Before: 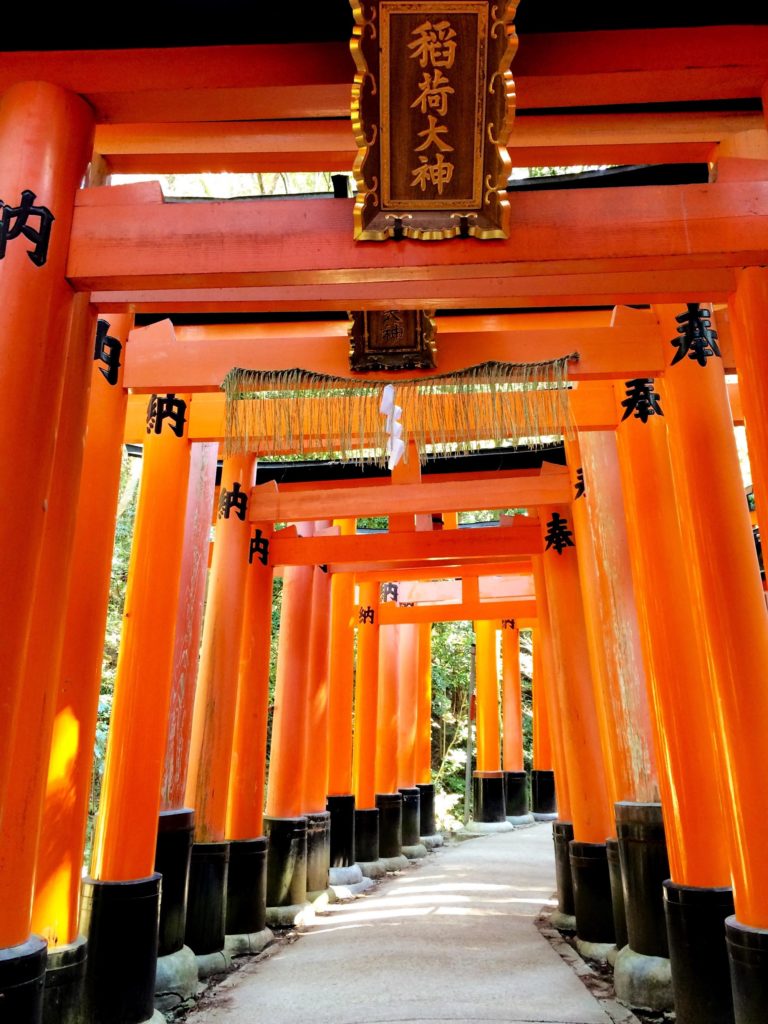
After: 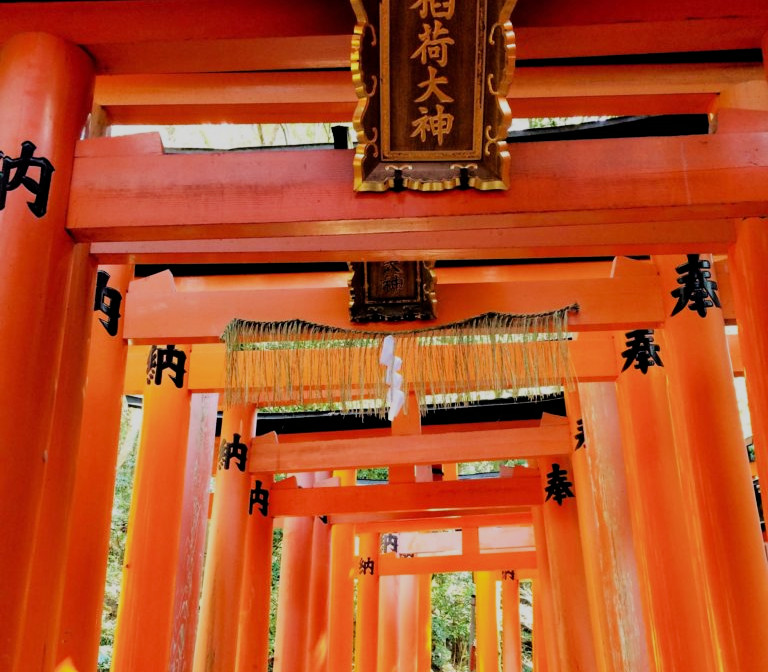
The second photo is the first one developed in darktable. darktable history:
filmic rgb: black relative exposure -7.65 EV, white relative exposure 4.56 EV, hardness 3.61, contrast 1.05
crop and rotate: top 4.848%, bottom 29.503%
